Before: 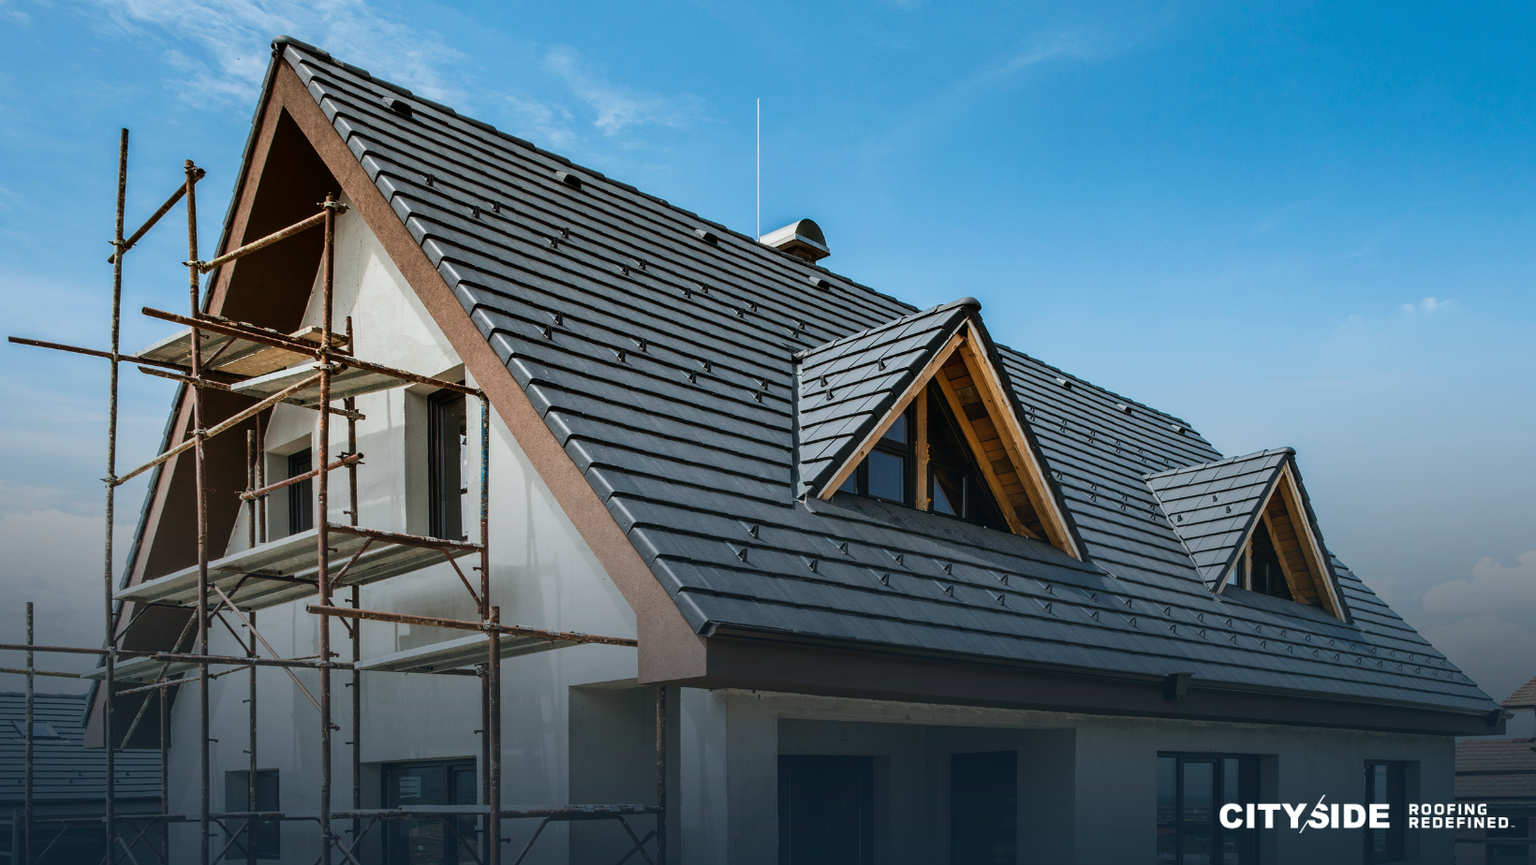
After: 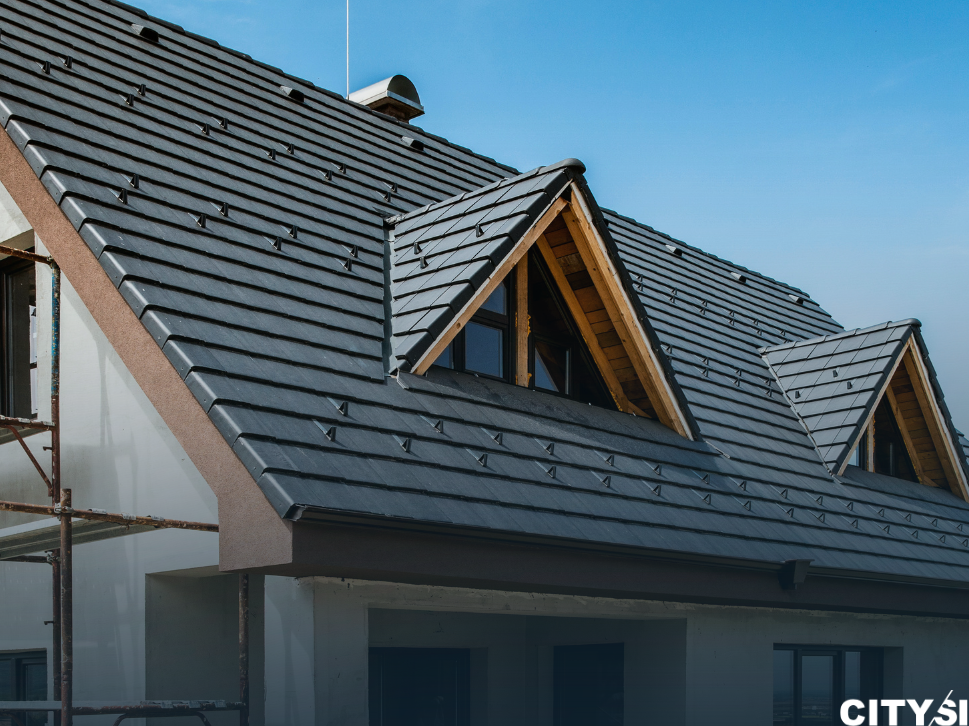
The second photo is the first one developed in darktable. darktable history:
crop and rotate: left 28.186%, top 17.296%, right 12.677%, bottom 4.057%
